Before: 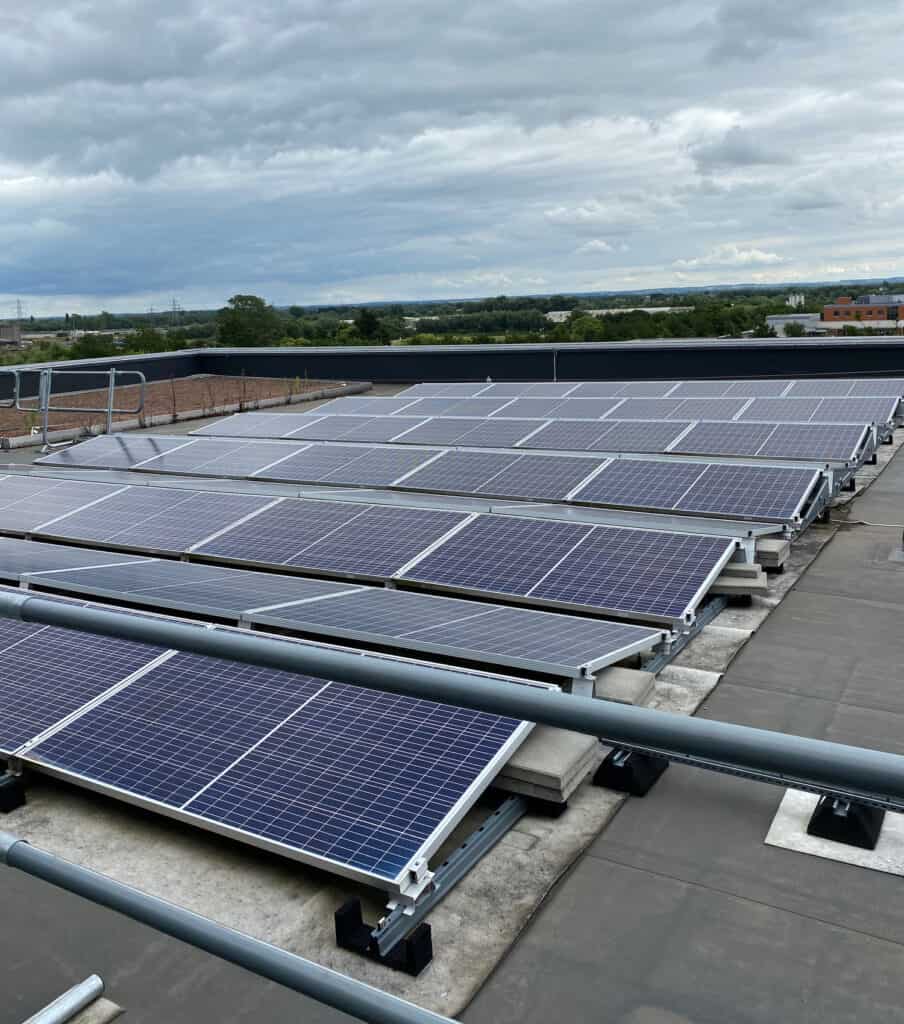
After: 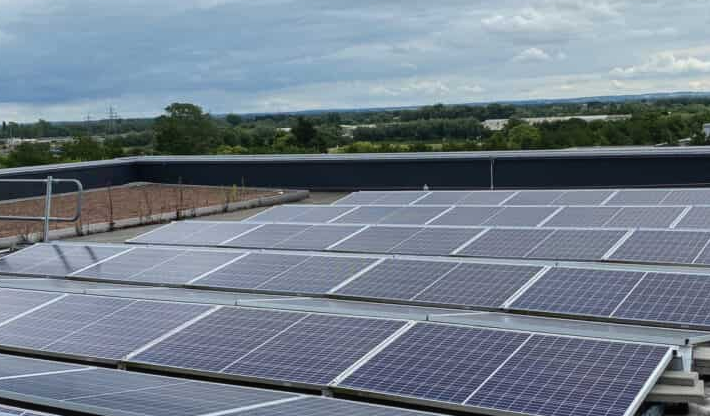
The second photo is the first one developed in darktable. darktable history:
crop: left 7.064%, top 18.765%, right 14.343%, bottom 40.59%
local contrast: detail 109%
